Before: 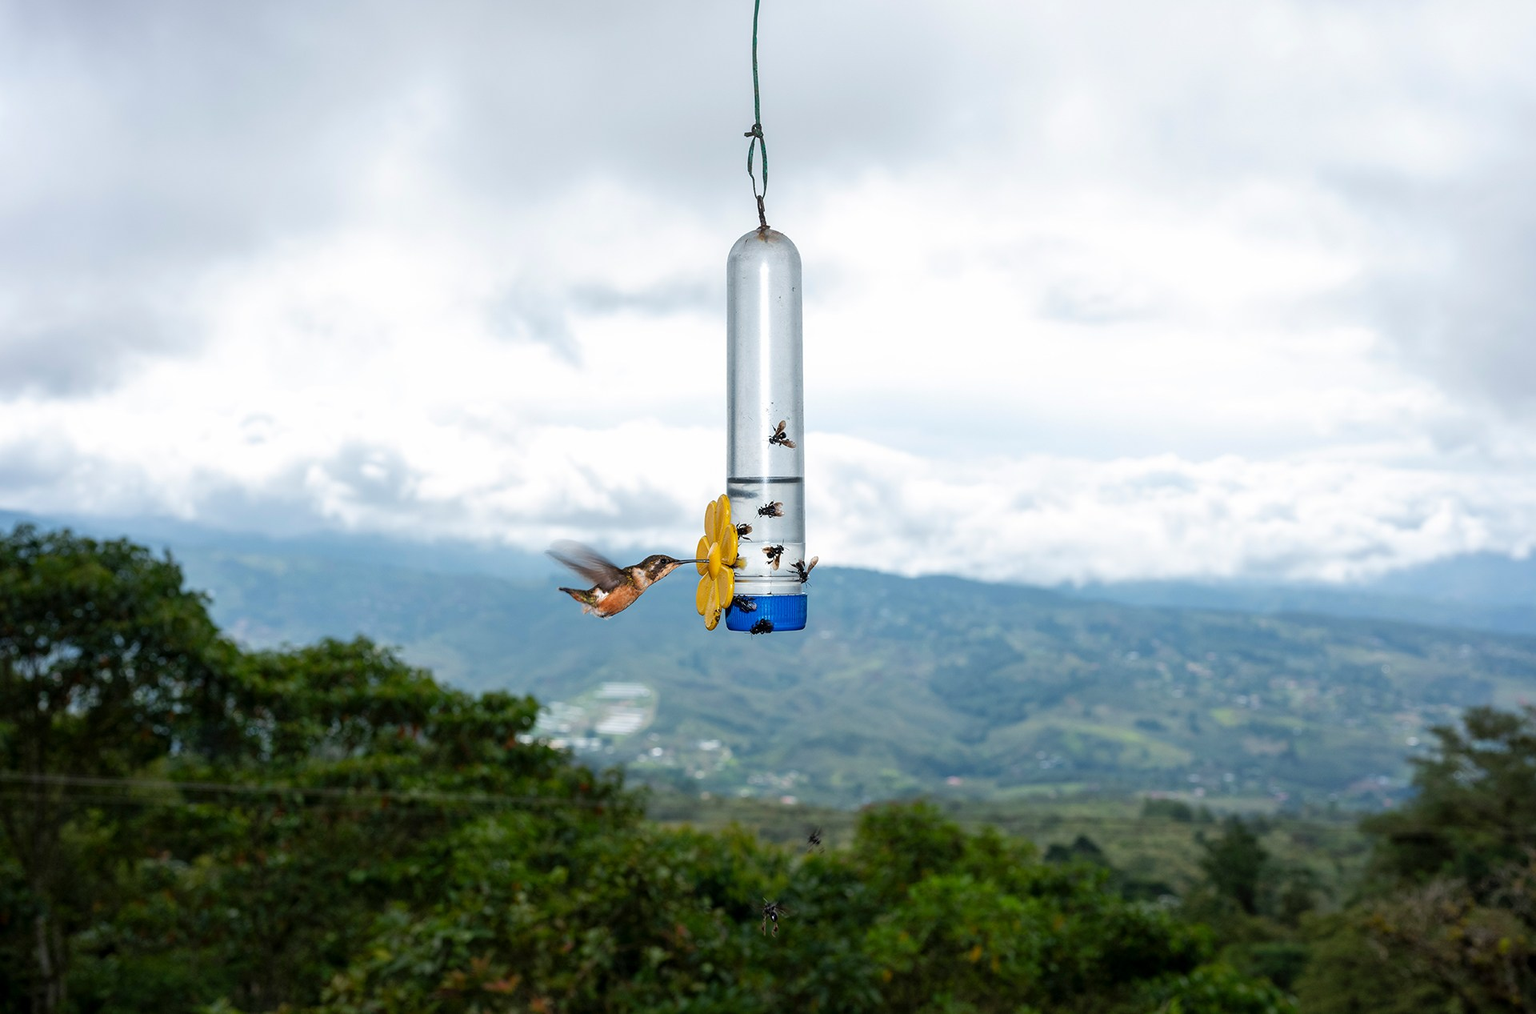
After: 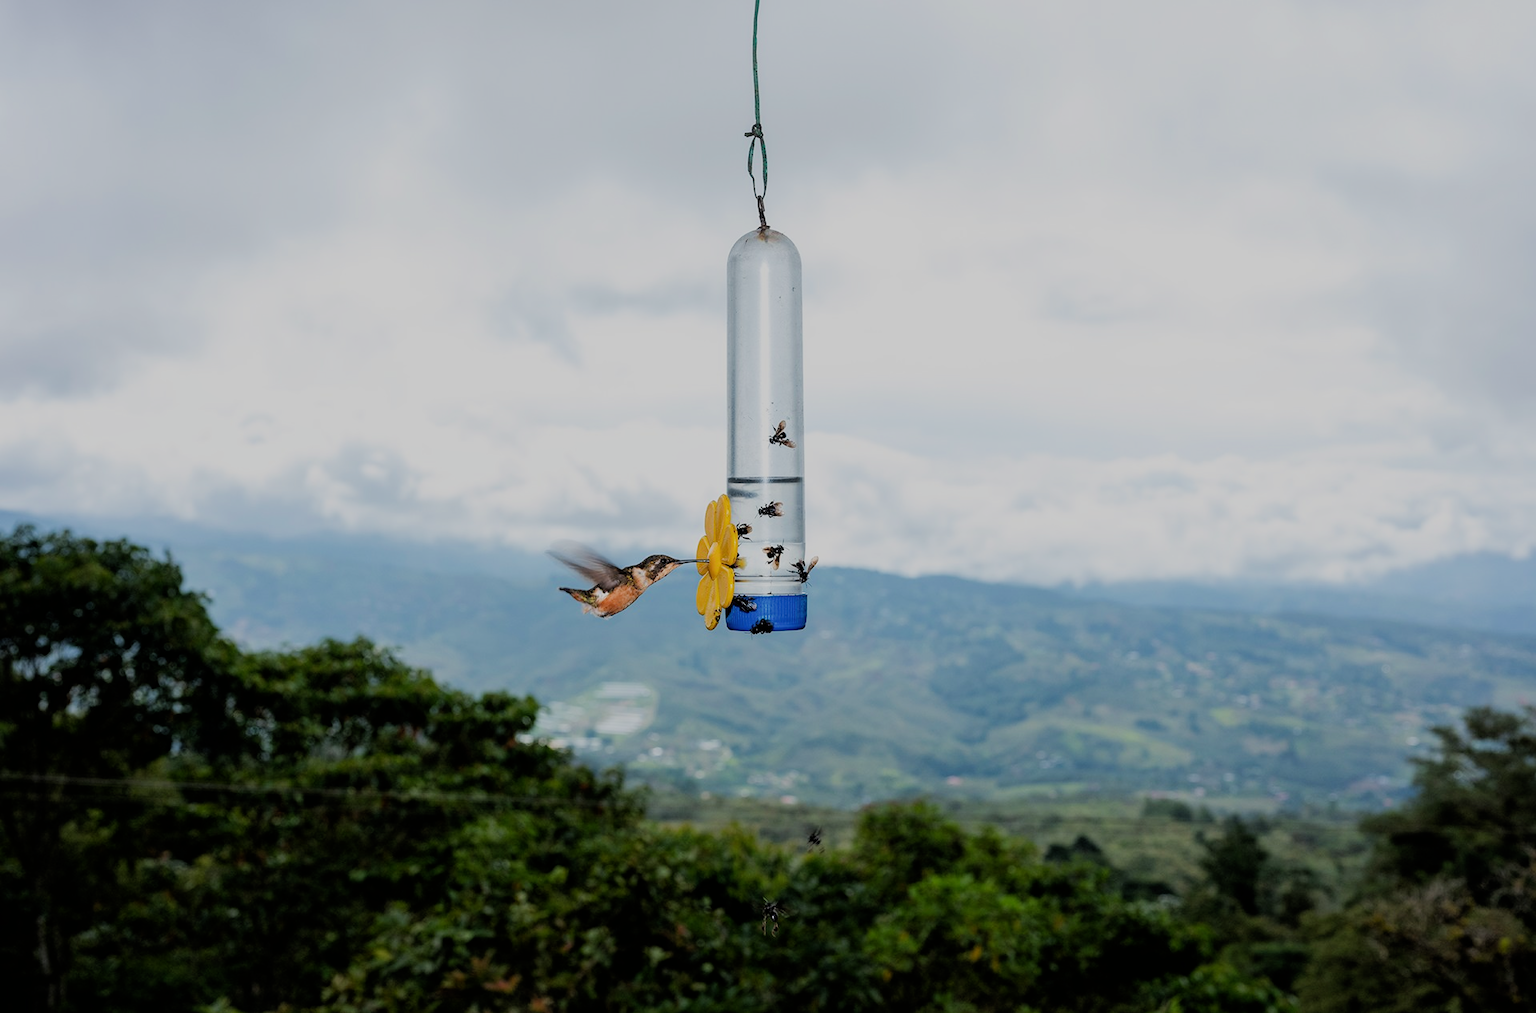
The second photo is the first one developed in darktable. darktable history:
filmic rgb: black relative exposure -6.14 EV, white relative exposure 6.95 EV, hardness 2.26
contrast equalizer: octaves 7, y [[0.528 ×6], [0.514 ×6], [0.362 ×6], [0 ×6], [0 ×6]], mix -0.195
